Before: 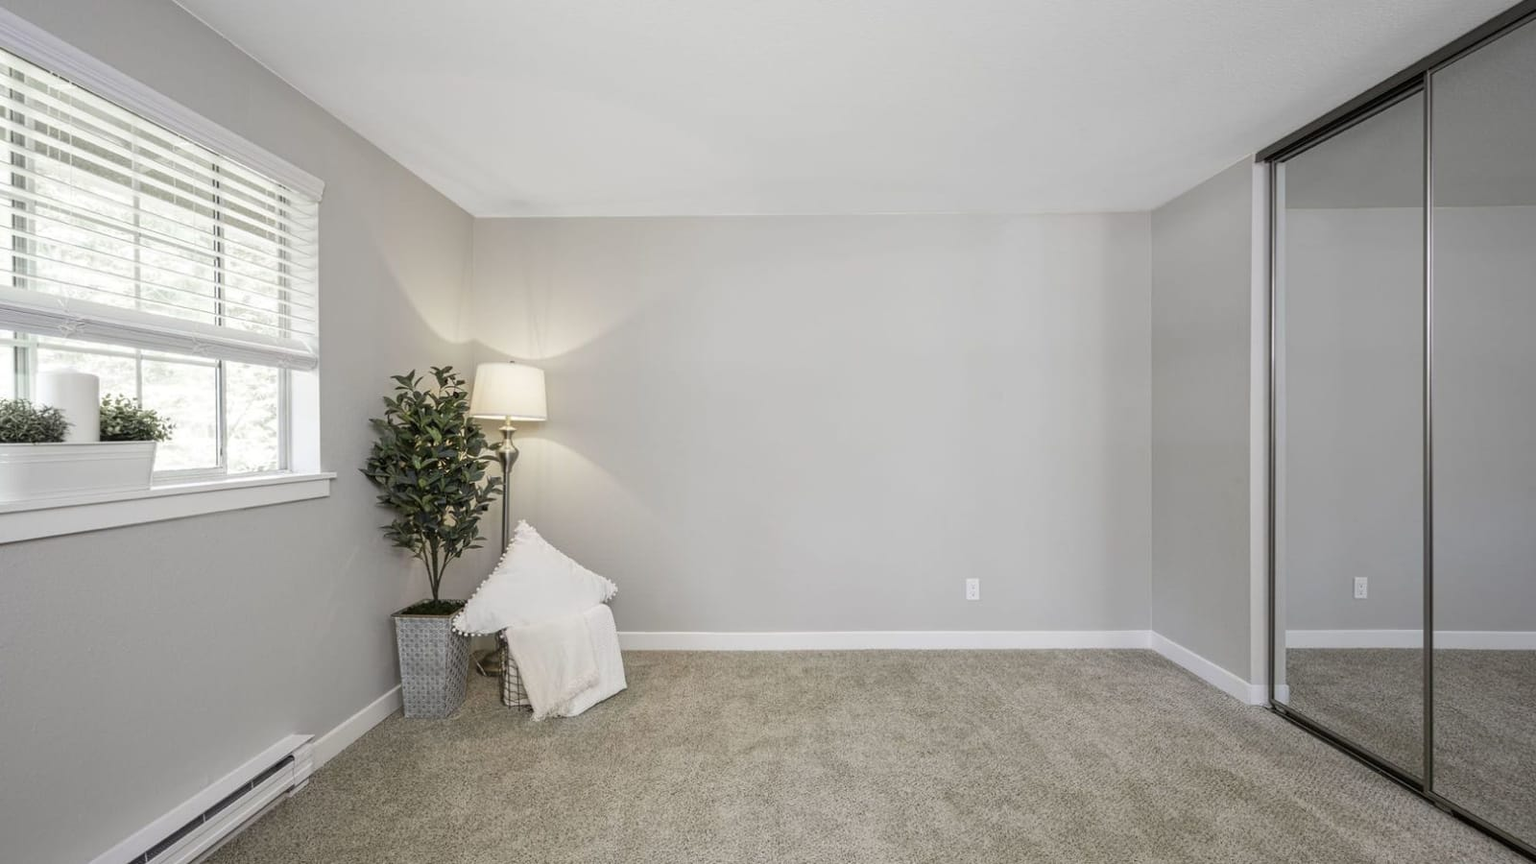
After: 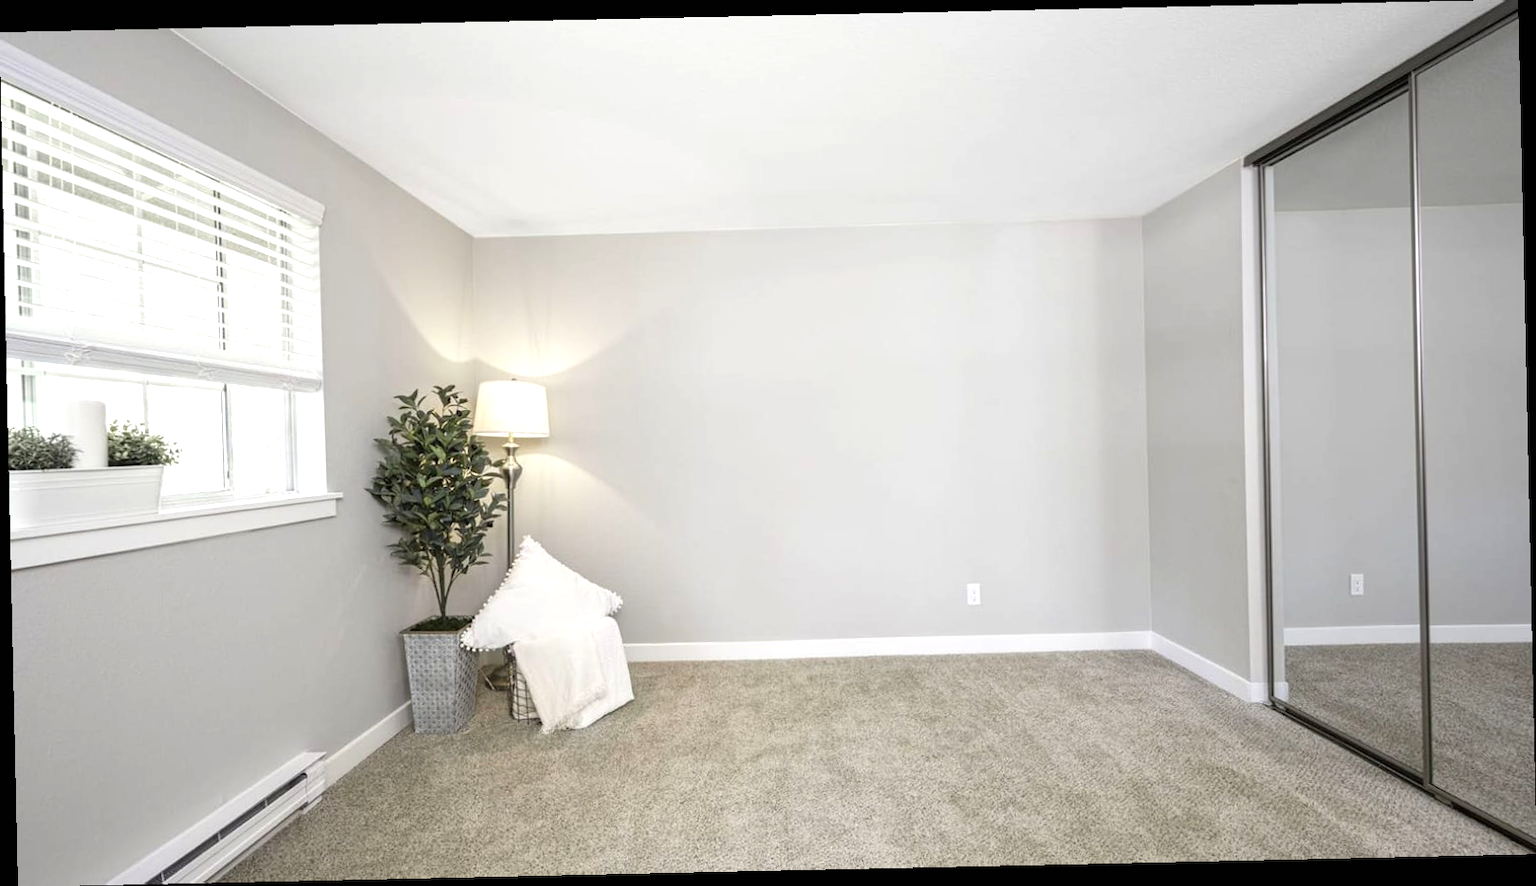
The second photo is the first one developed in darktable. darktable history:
exposure: black level correction 0, exposure 0.6 EV, compensate highlight preservation false
rotate and perspective: rotation -1.24°, automatic cropping off
